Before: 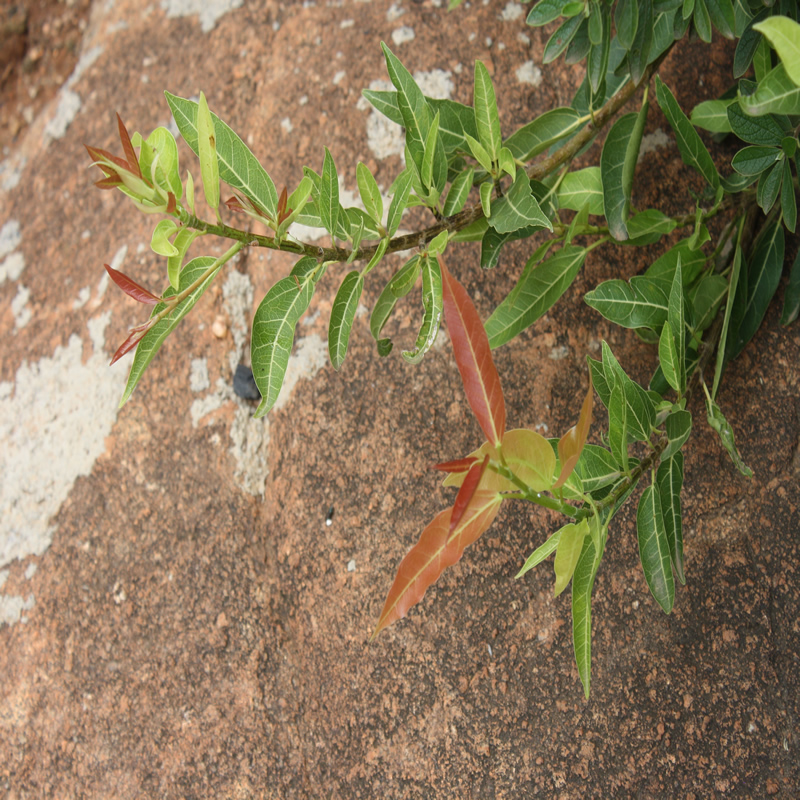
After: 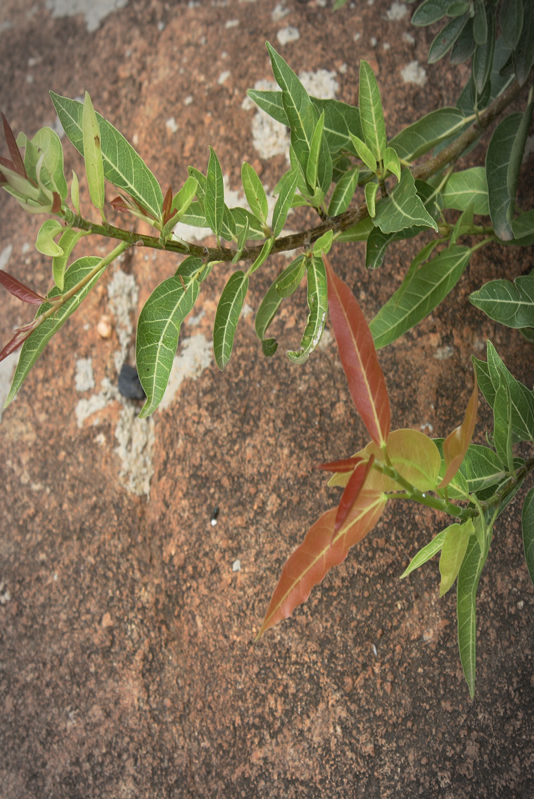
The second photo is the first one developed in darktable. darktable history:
crop and rotate: left 14.419%, right 18.815%
contrast brightness saturation: contrast 0.03, brightness -0.033
tone curve: curves: ch0 [(0, 0) (0.15, 0.17) (0.452, 0.437) (0.611, 0.588) (0.751, 0.749) (1, 1)]; ch1 [(0, 0) (0.325, 0.327) (0.413, 0.442) (0.475, 0.467) (0.512, 0.522) (0.541, 0.55) (0.617, 0.612) (0.695, 0.697) (1, 1)]; ch2 [(0, 0) (0.386, 0.397) (0.452, 0.459) (0.505, 0.498) (0.536, 0.546) (0.574, 0.571) (0.633, 0.653) (1, 1)], preserve colors none
vignetting: fall-off start 67.63%, fall-off radius 67.43%, automatic ratio true, dithering 8-bit output
